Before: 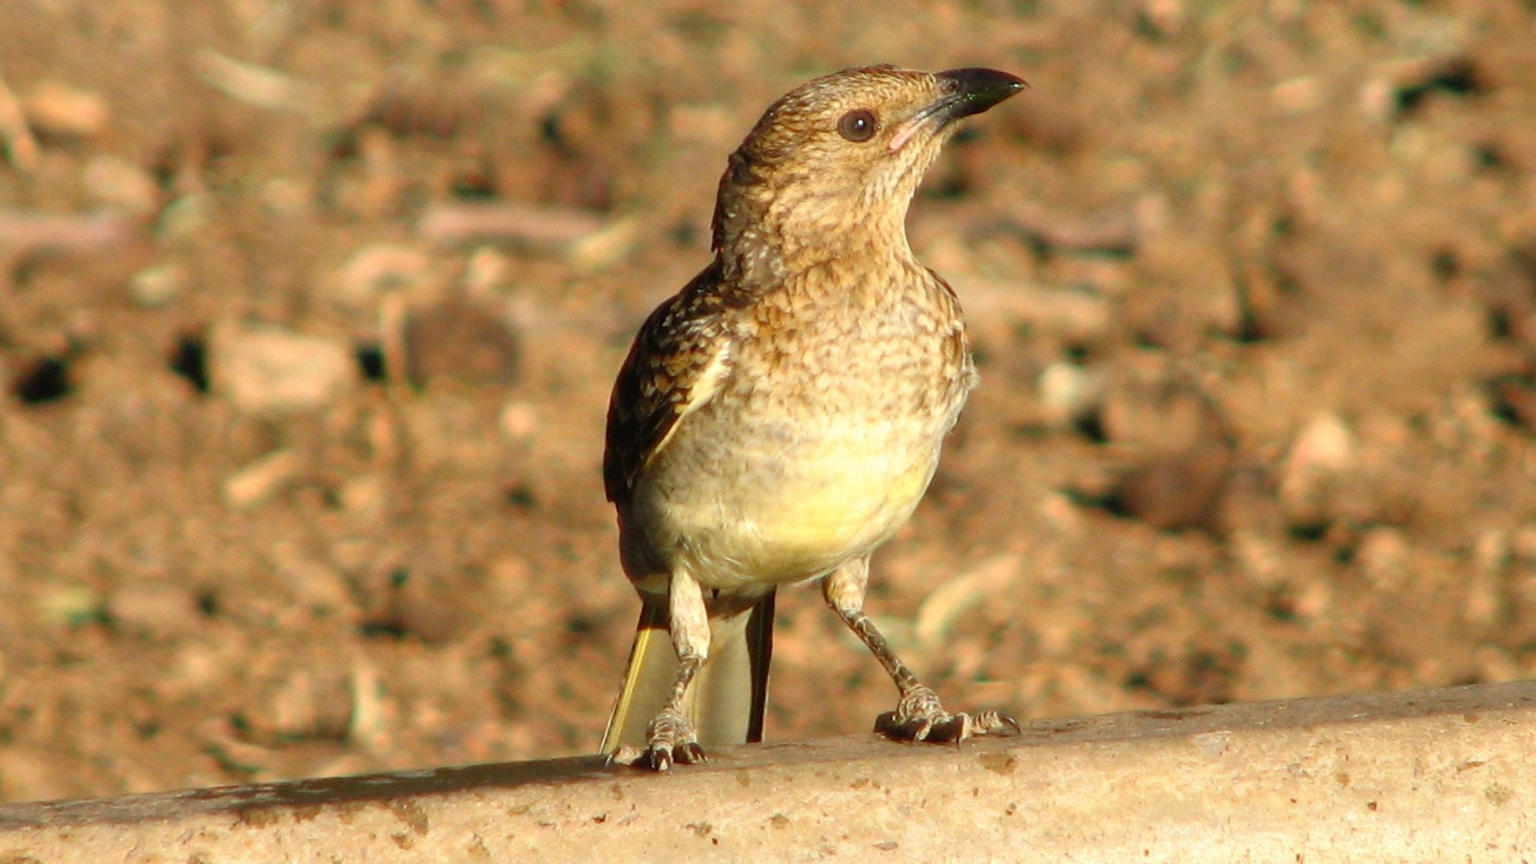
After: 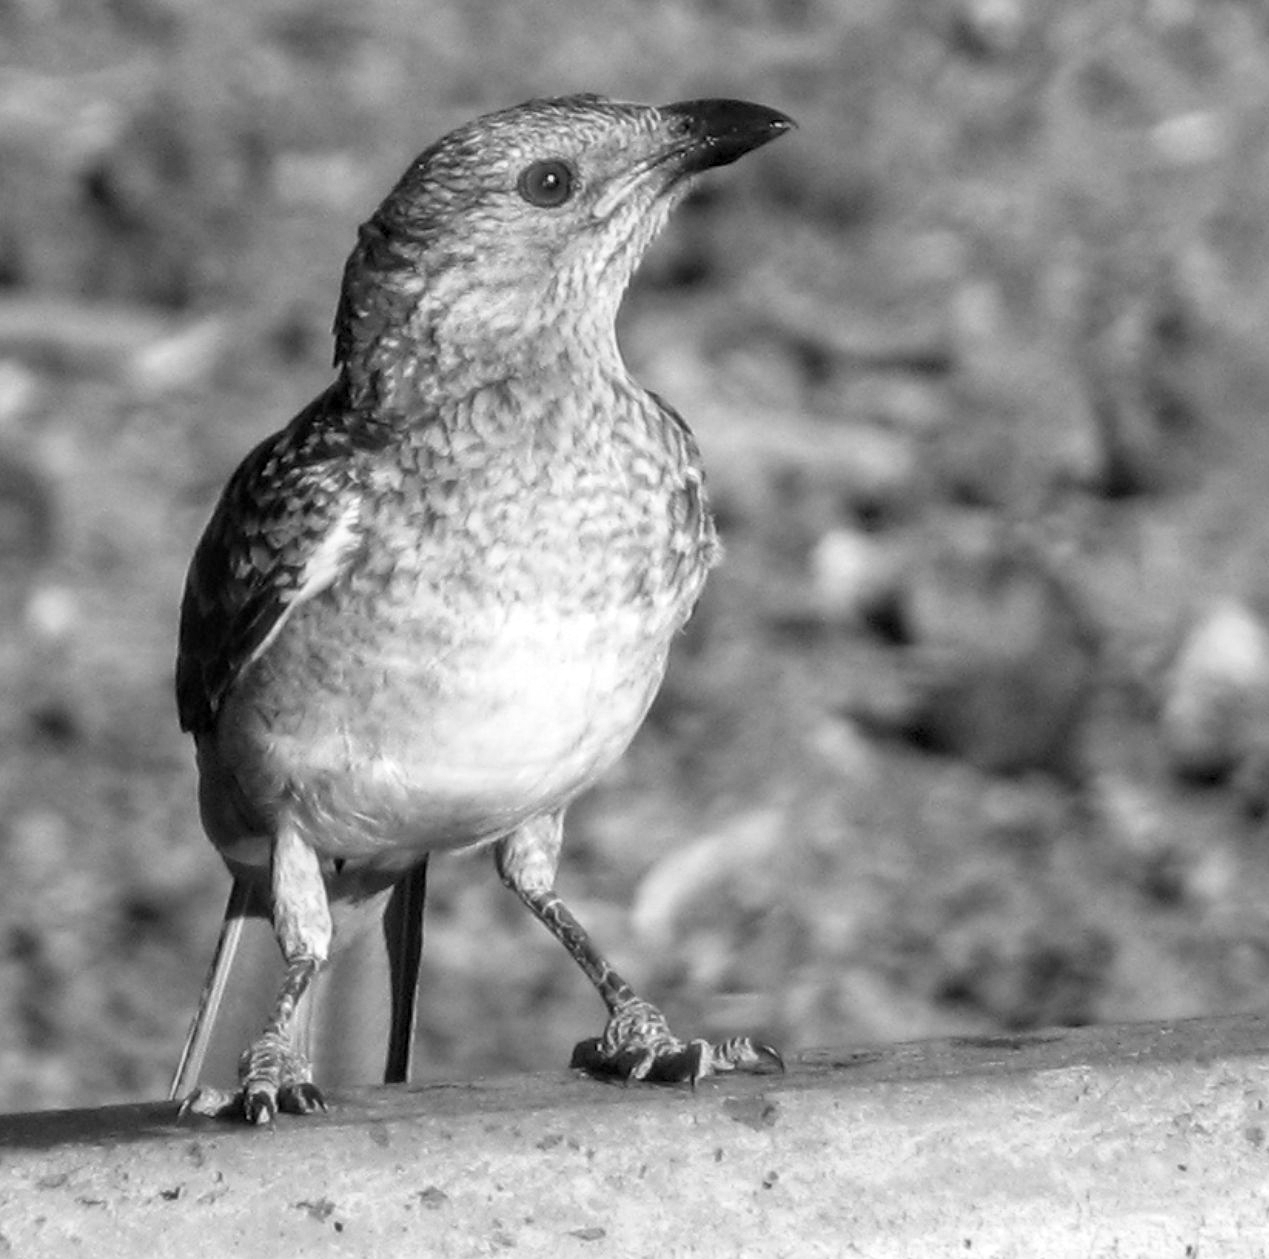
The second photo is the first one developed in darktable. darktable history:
monochrome: a -4.13, b 5.16, size 1
crop: left 31.458%, top 0%, right 11.876%
color balance rgb: perceptual saturation grading › global saturation 20%, perceptual saturation grading › highlights -25%, perceptual saturation grading › shadows 50%, global vibrance -25%
local contrast: on, module defaults
